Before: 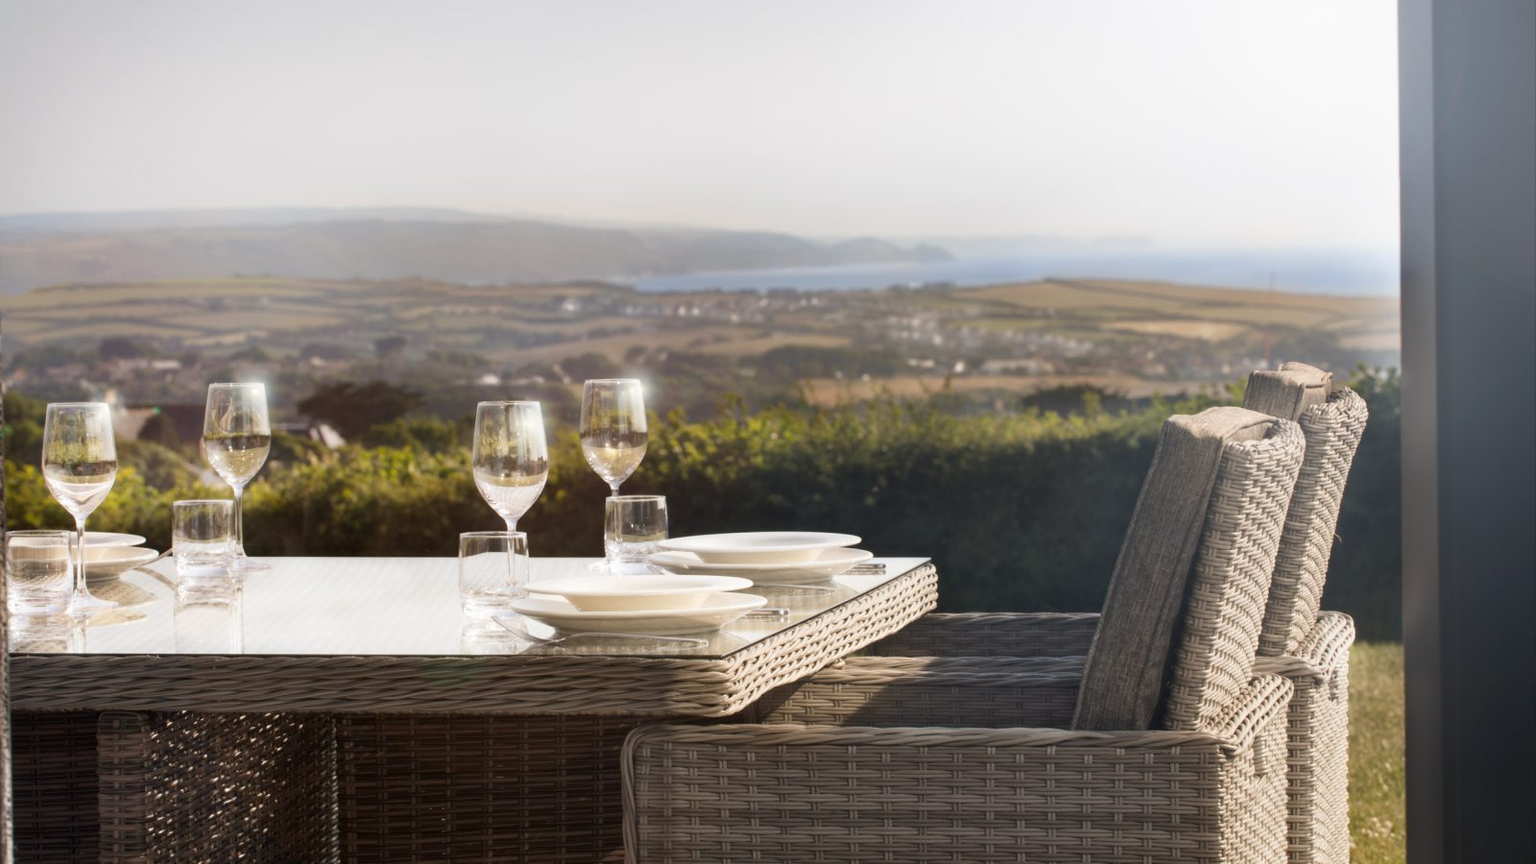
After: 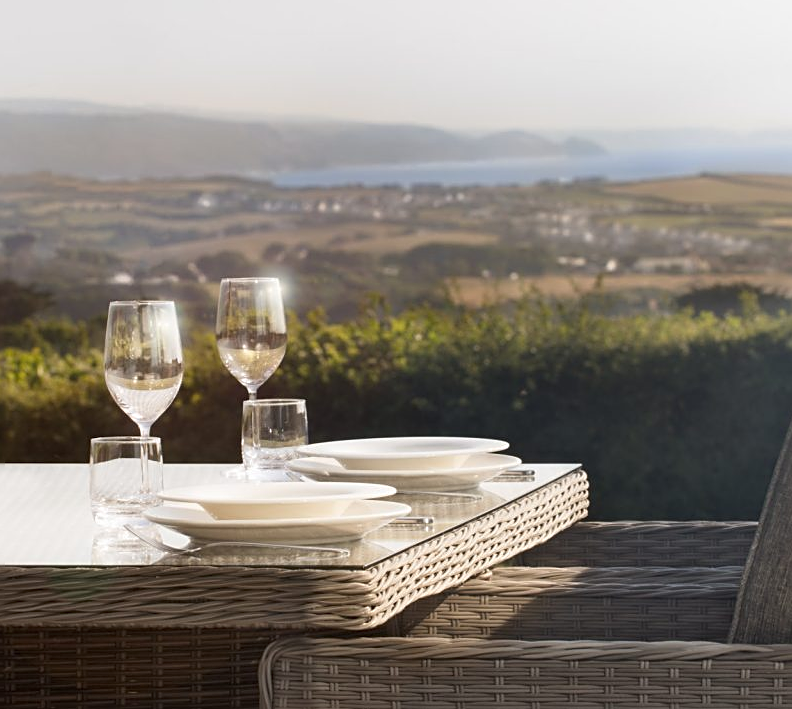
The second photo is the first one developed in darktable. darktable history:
sharpen: on, module defaults
crop and rotate: angle 0.017°, left 24.286%, top 13.019%, right 26.127%, bottom 8.133%
